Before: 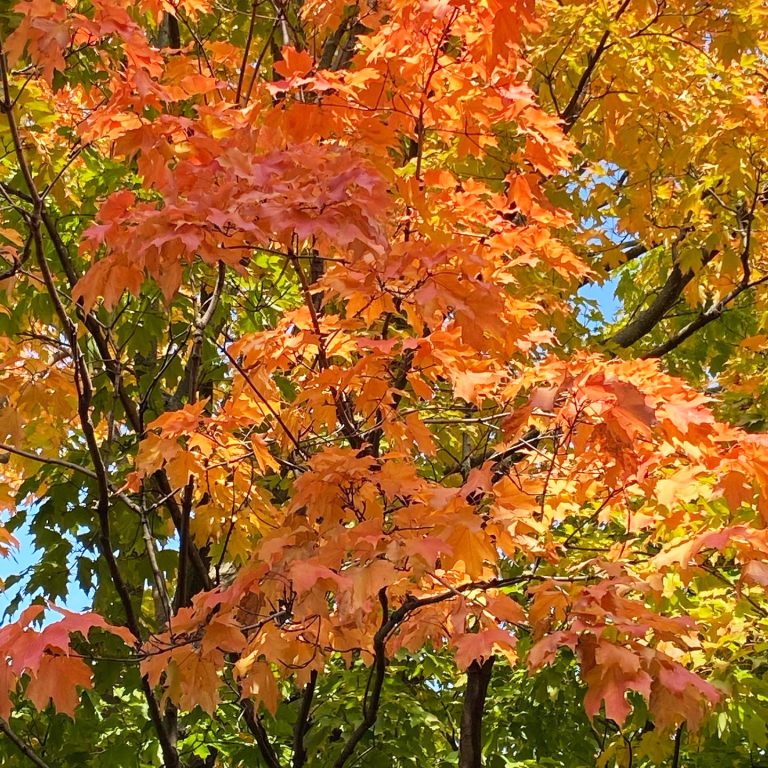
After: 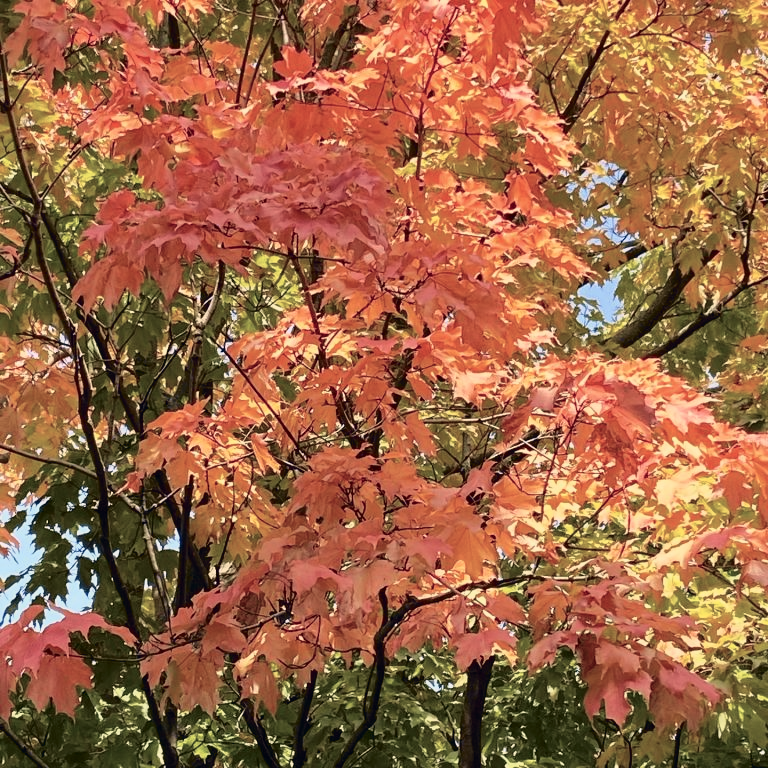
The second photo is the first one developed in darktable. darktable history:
tone curve: curves: ch0 [(0, 0) (0.105, 0.068) (0.195, 0.162) (0.283, 0.283) (0.384, 0.404) (0.485, 0.531) (0.638, 0.681) (0.795, 0.879) (1, 0.977)]; ch1 [(0, 0) (0.161, 0.092) (0.35, 0.33) (0.379, 0.401) (0.456, 0.469) (0.498, 0.503) (0.531, 0.537) (0.596, 0.621) (0.635, 0.671) (1, 1)]; ch2 [(0, 0) (0.371, 0.362) (0.437, 0.437) (0.483, 0.484) (0.53, 0.515) (0.56, 0.58) (0.622, 0.606) (1, 1)], color space Lab, independent channels, preserve colors none
exposure: exposure -0.242 EV, compensate highlight preservation false
color correction: highlights a* 2.75, highlights b* 5, shadows a* -2.04, shadows b* -4.84, saturation 0.8
